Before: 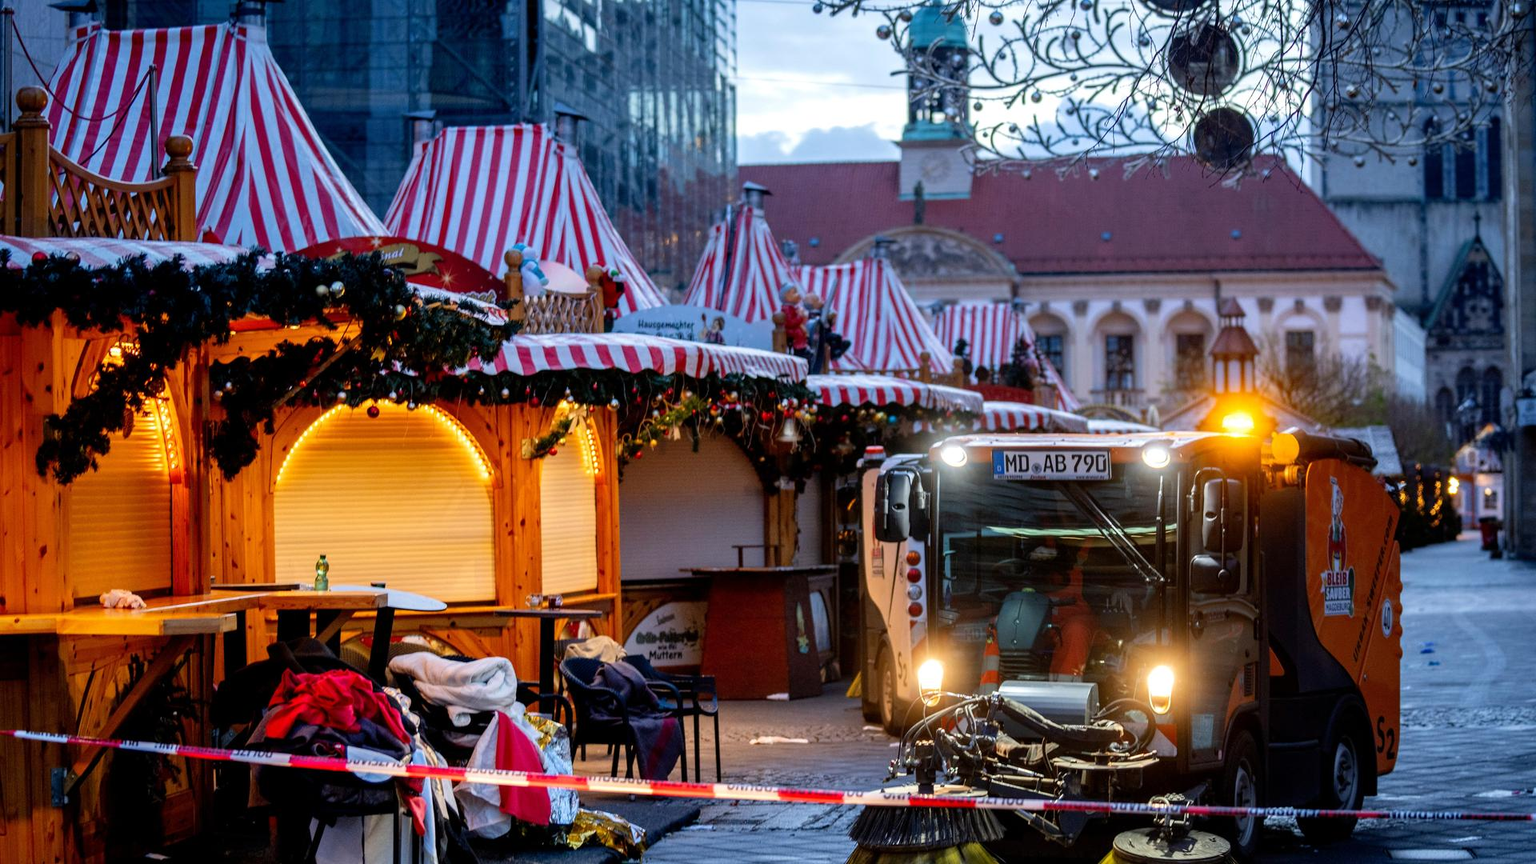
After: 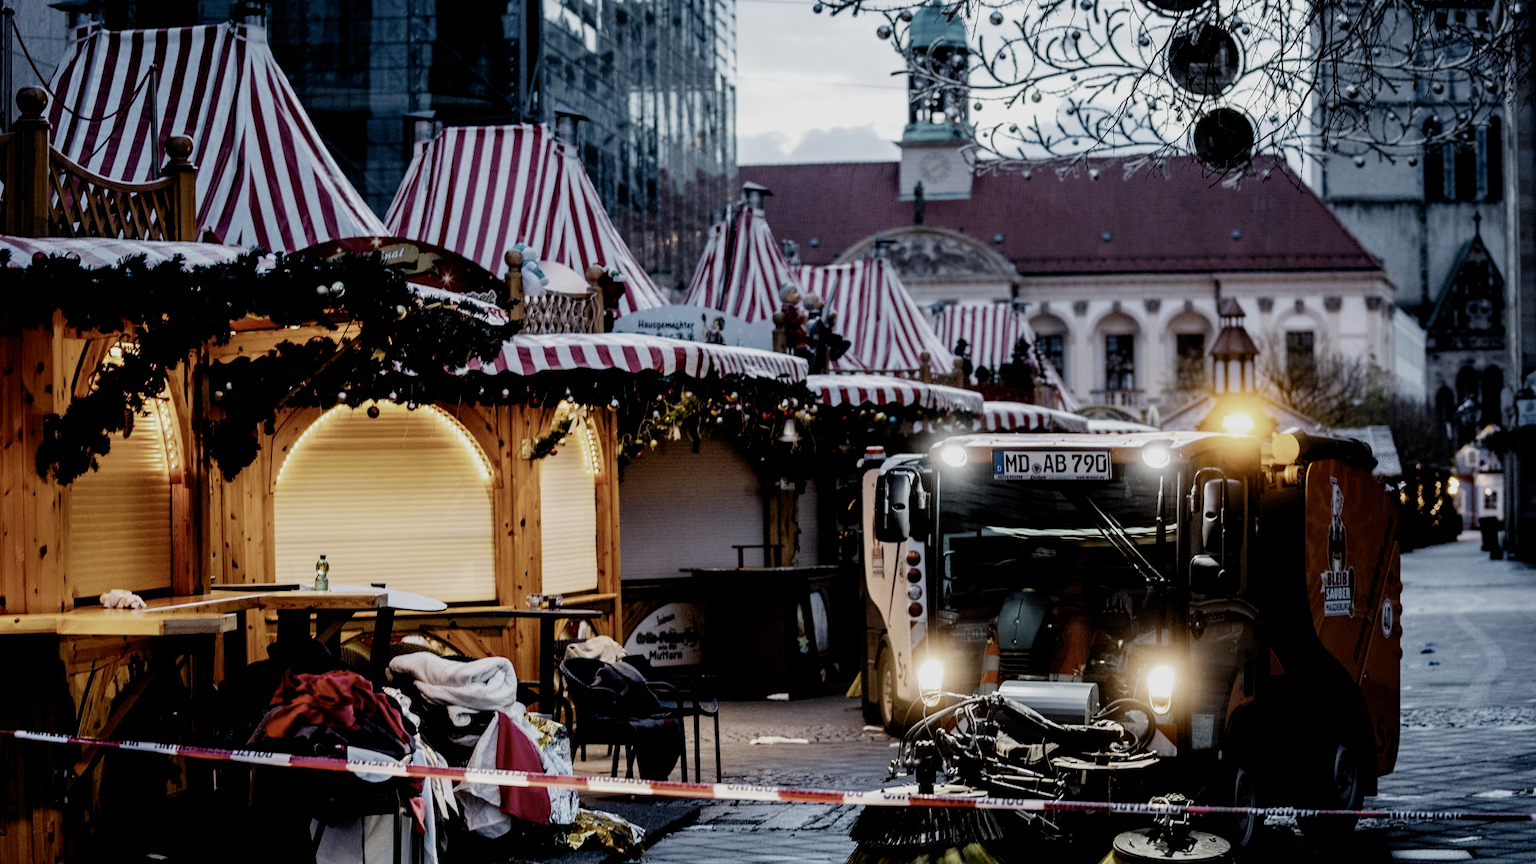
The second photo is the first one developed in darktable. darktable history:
filmic rgb: black relative exposure -5.15 EV, white relative exposure 3.98 EV, hardness 2.89, contrast 1.297, highlights saturation mix -30.59%, preserve chrominance no, color science v4 (2020), contrast in shadows soft, contrast in highlights soft
